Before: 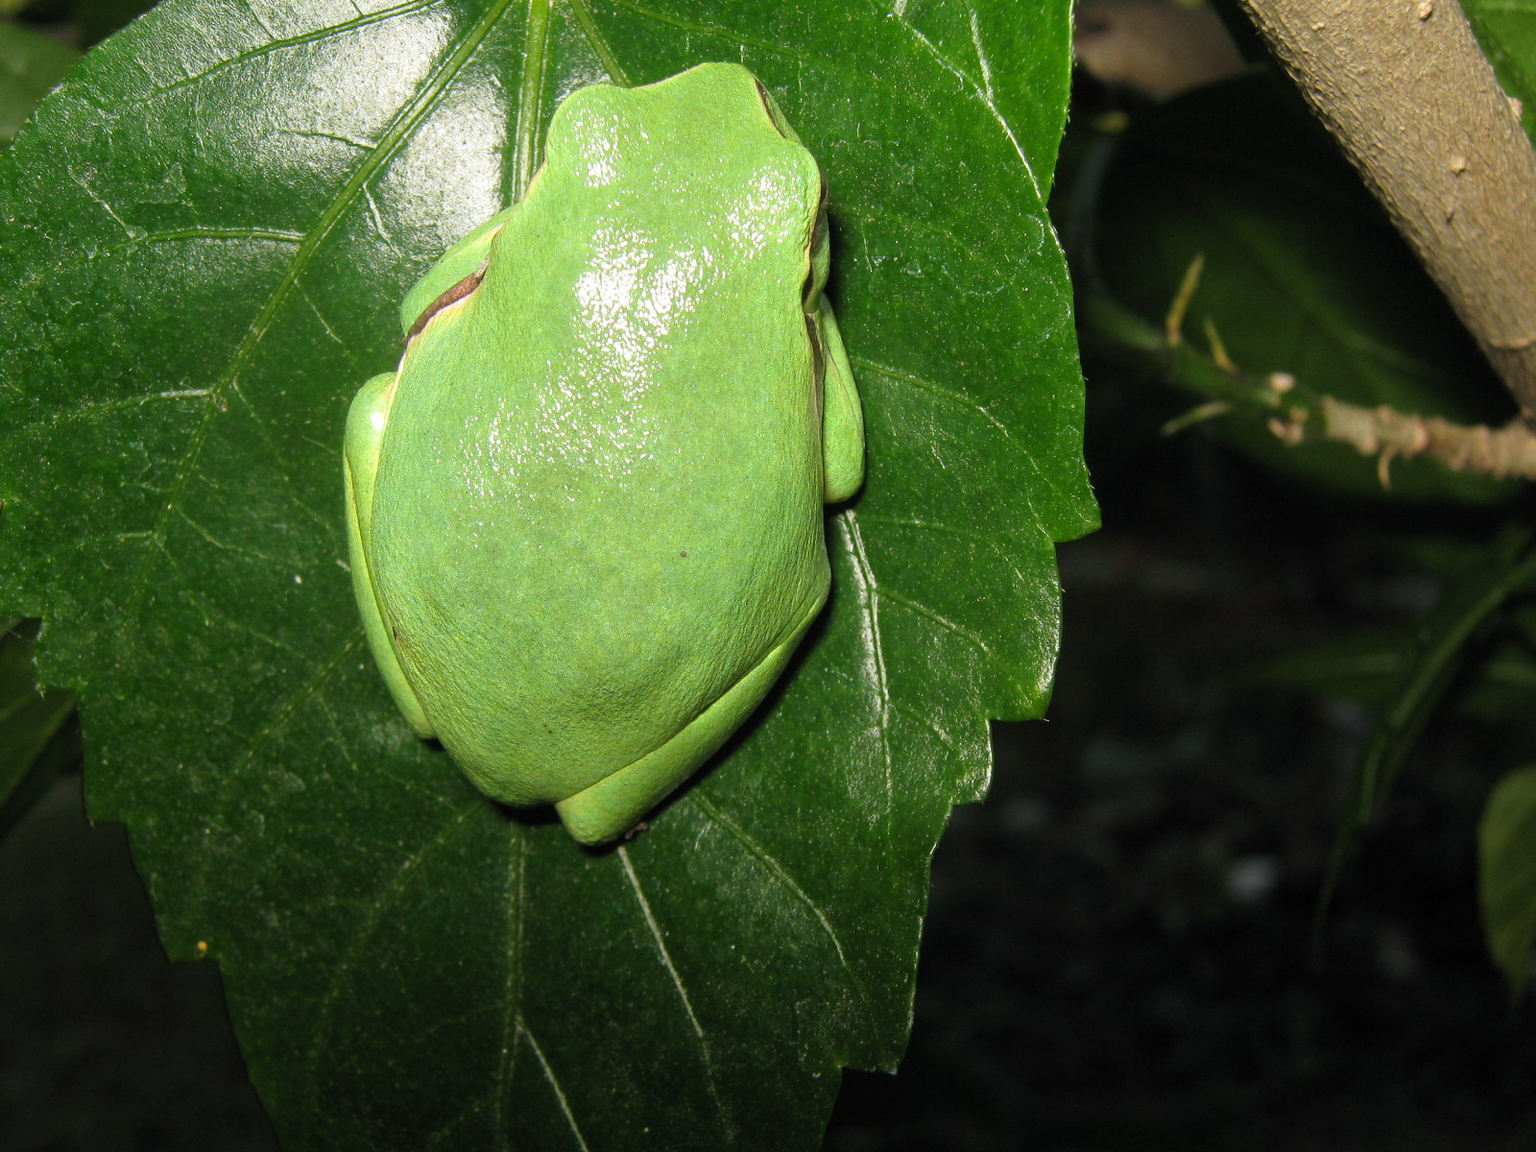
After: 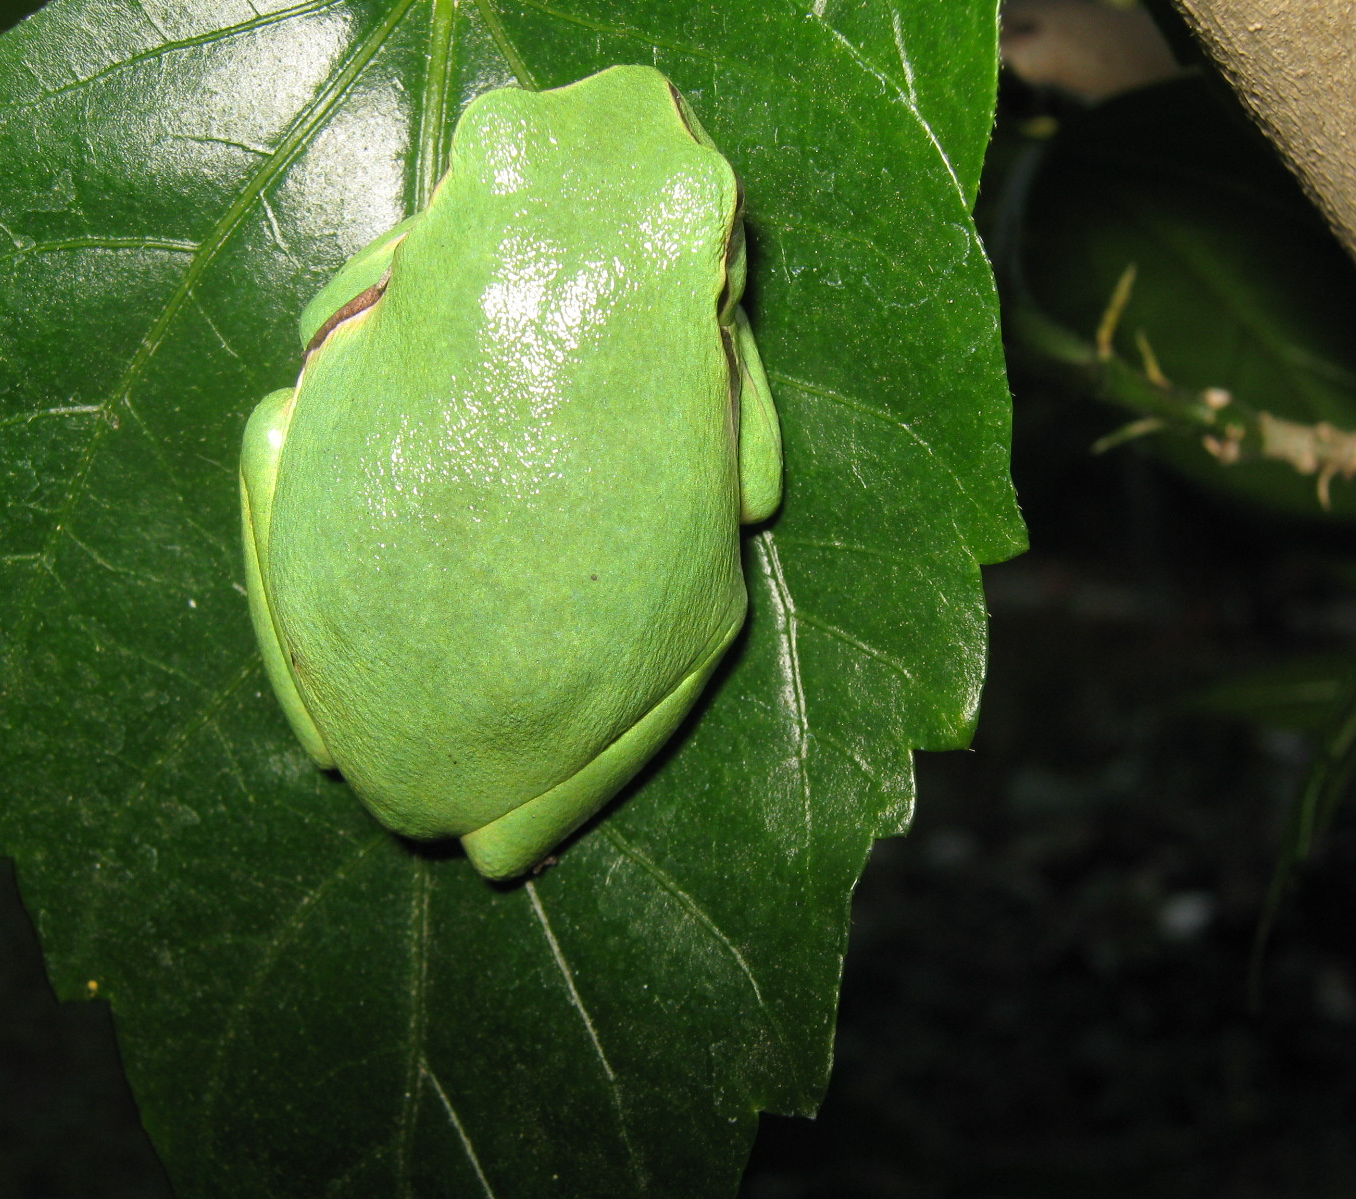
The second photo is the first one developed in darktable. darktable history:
crop: left 7.432%, right 7.804%
